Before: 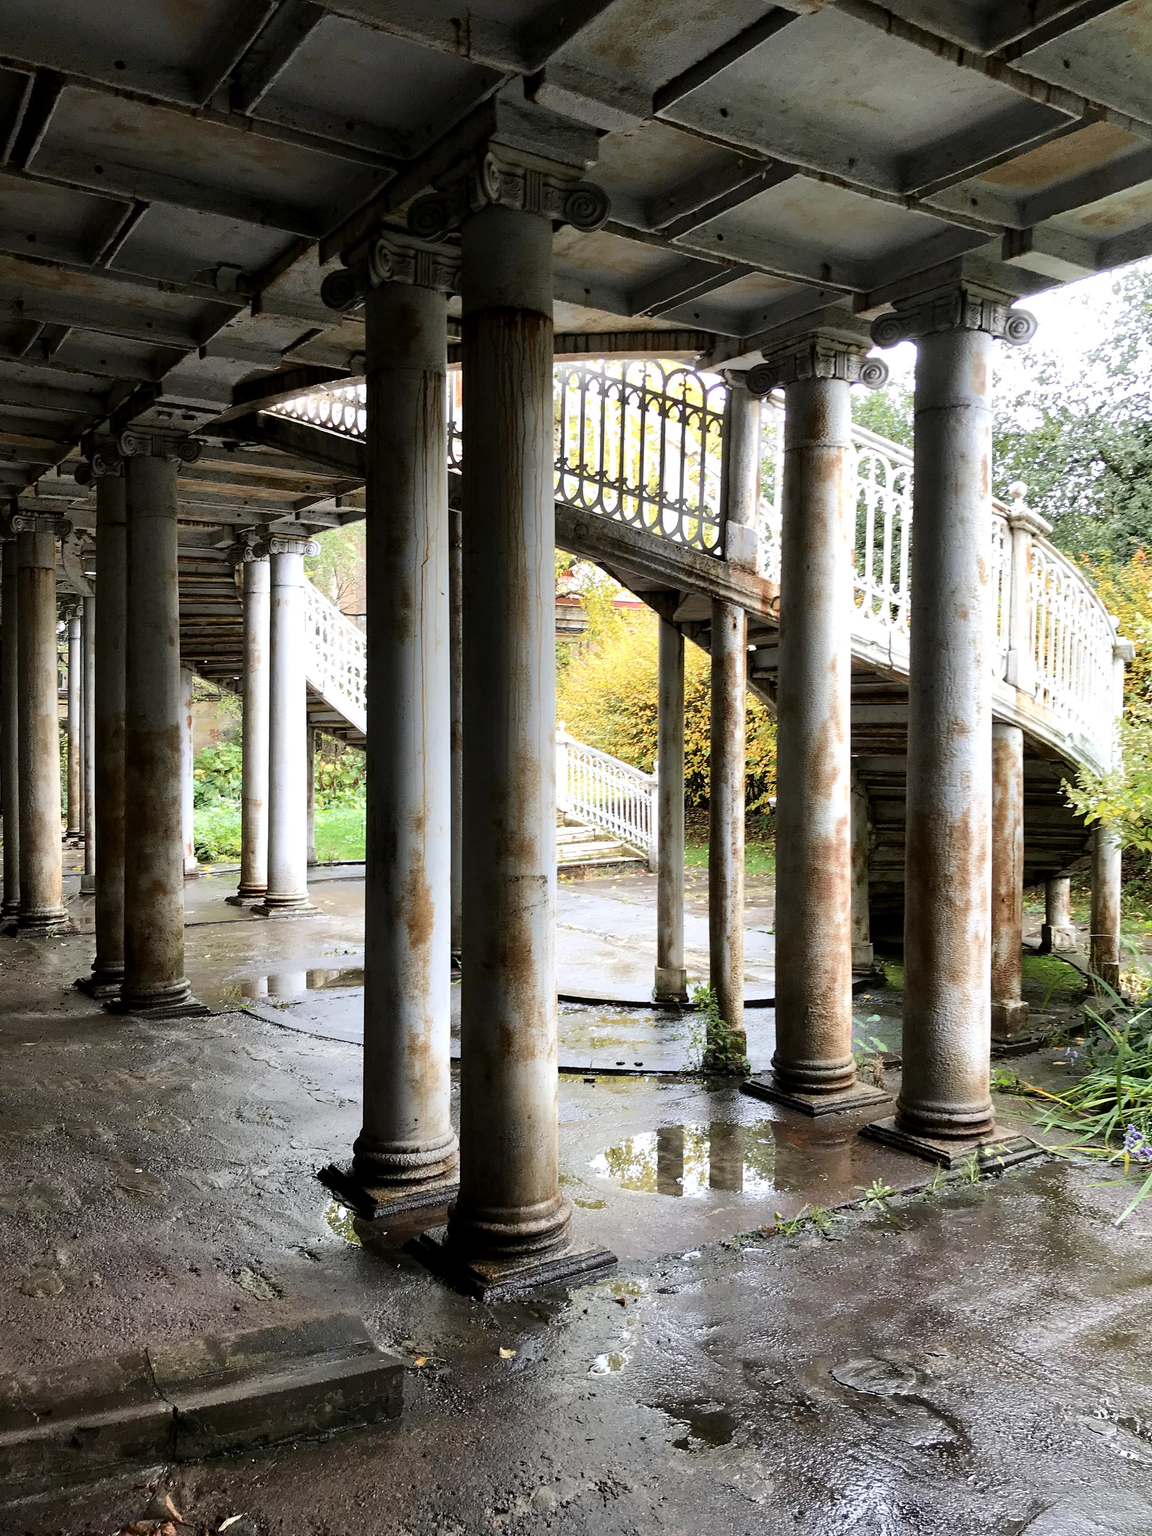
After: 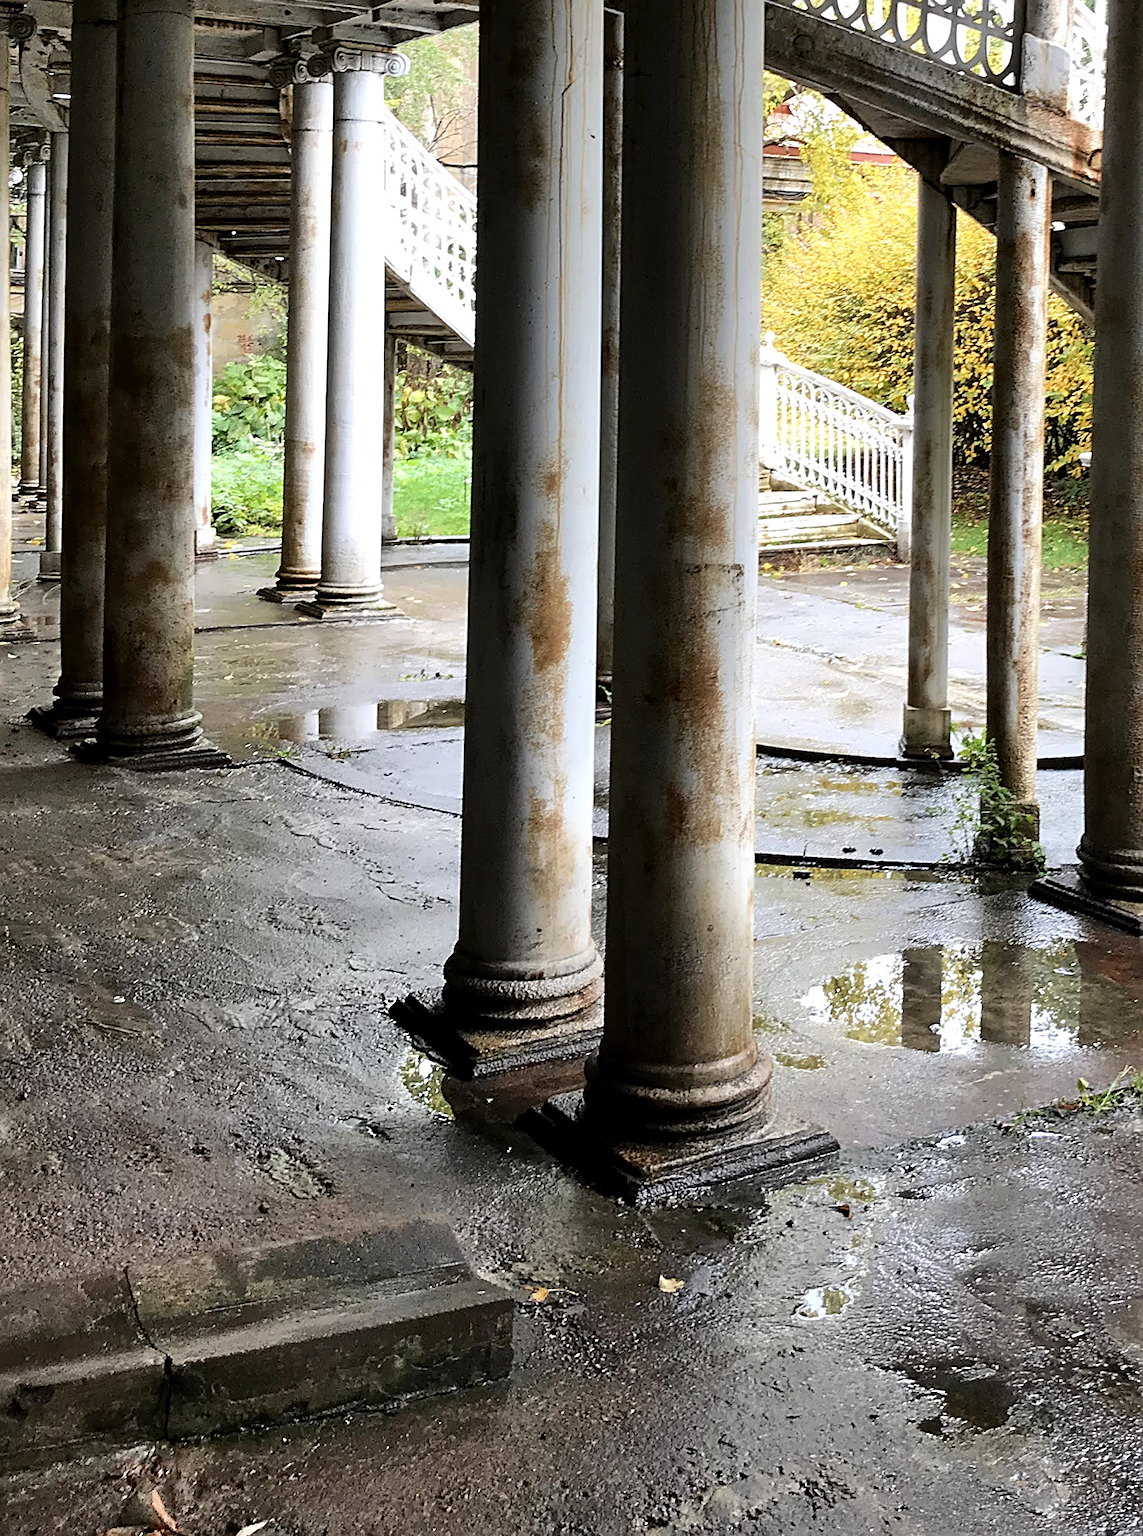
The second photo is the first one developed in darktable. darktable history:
crop and rotate: angle -0.984°, left 3.59%, top 32.238%, right 29.096%
sharpen: on, module defaults
shadows and highlights: soften with gaussian
